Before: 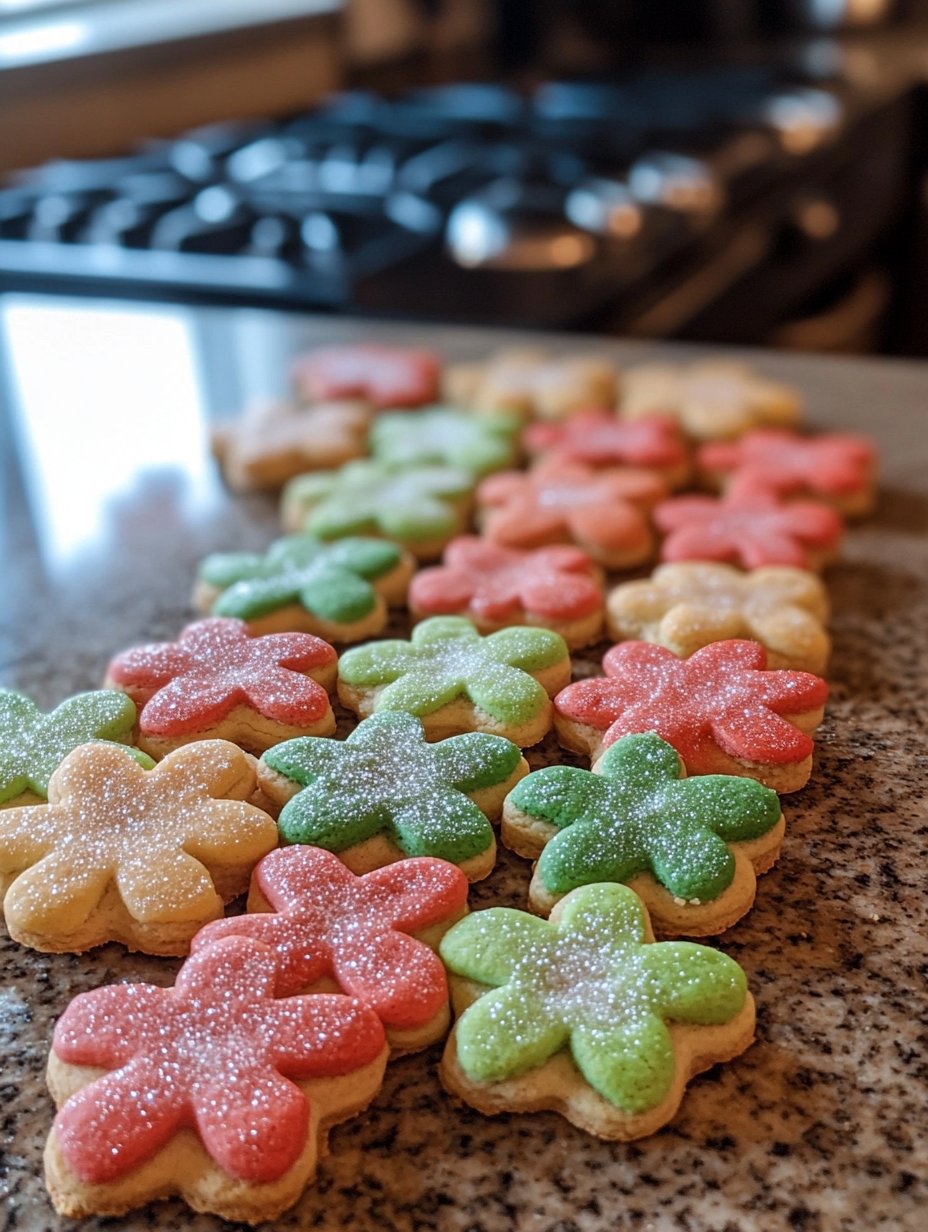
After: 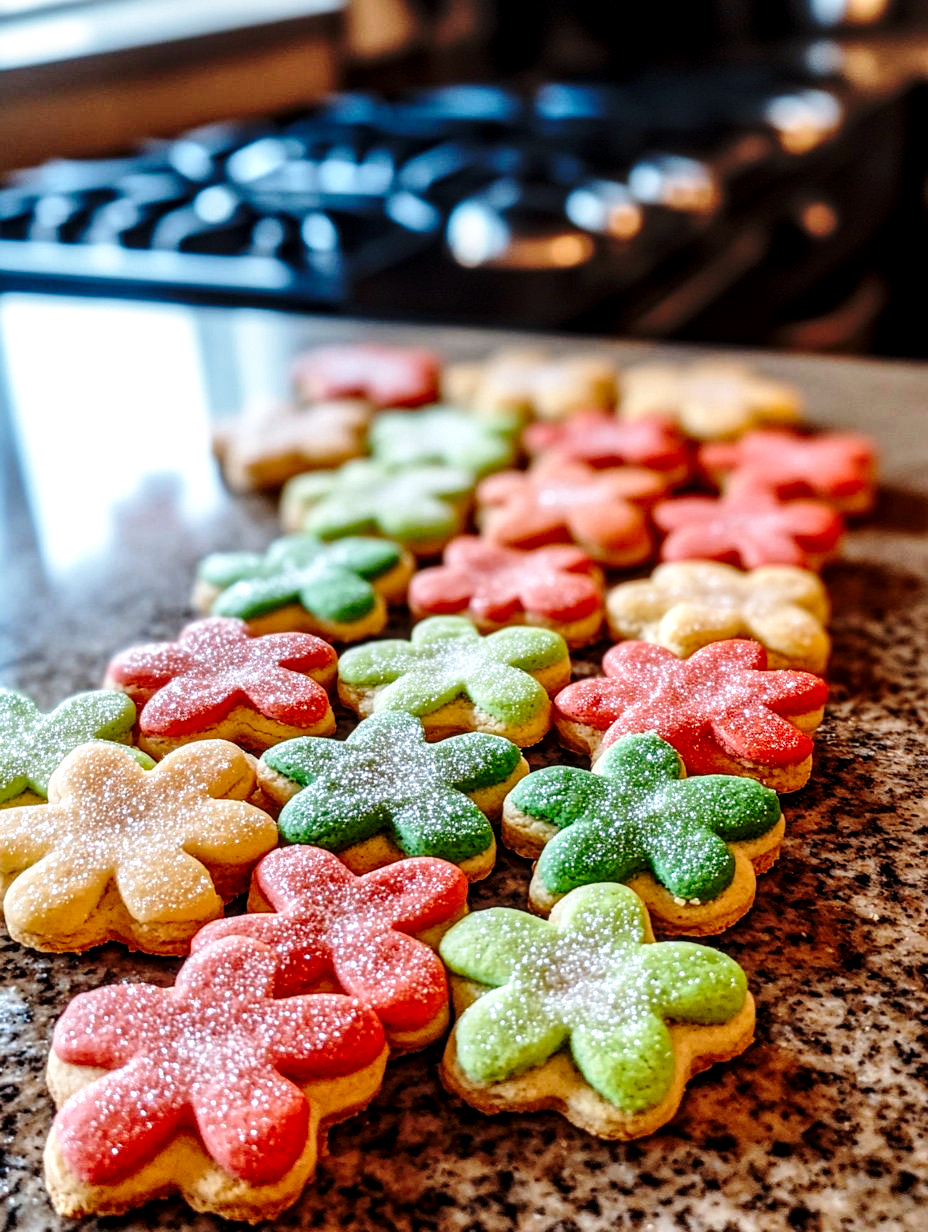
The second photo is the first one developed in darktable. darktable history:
base curve: curves: ch0 [(0, 0) (0.04, 0.03) (0.133, 0.232) (0.448, 0.748) (0.843, 0.968) (1, 1)], preserve colors none
local contrast: highlights 58%, detail 146%
exposure: black level correction 0.001, exposure -0.202 EV, compensate exposure bias true, compensate highlight preservation false
